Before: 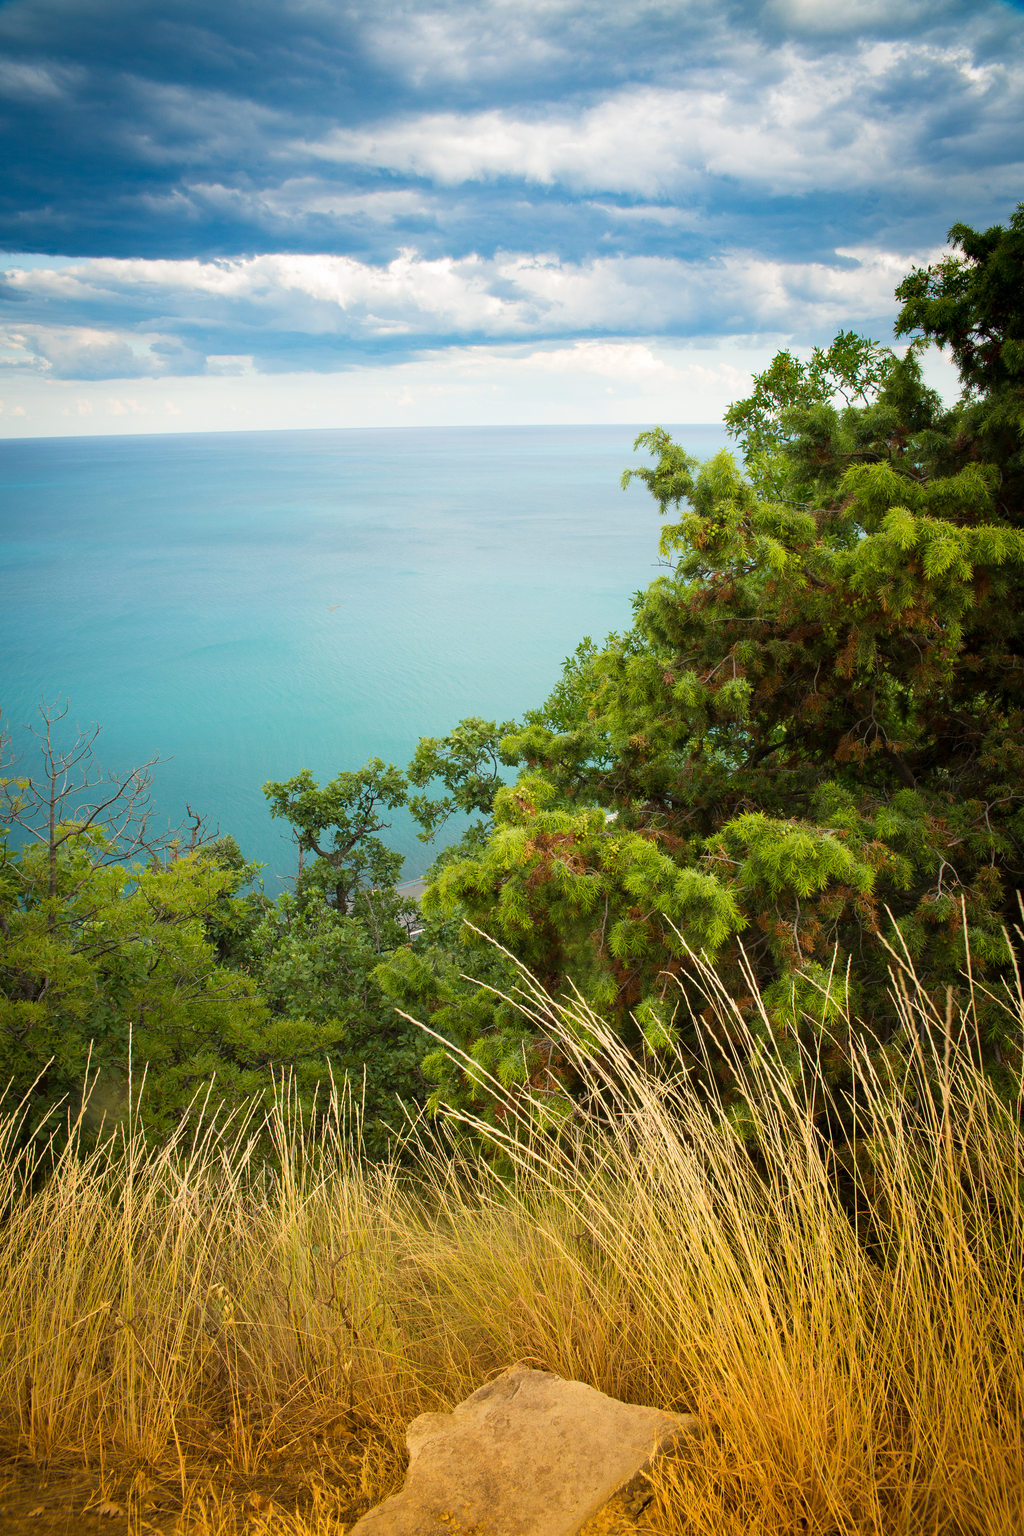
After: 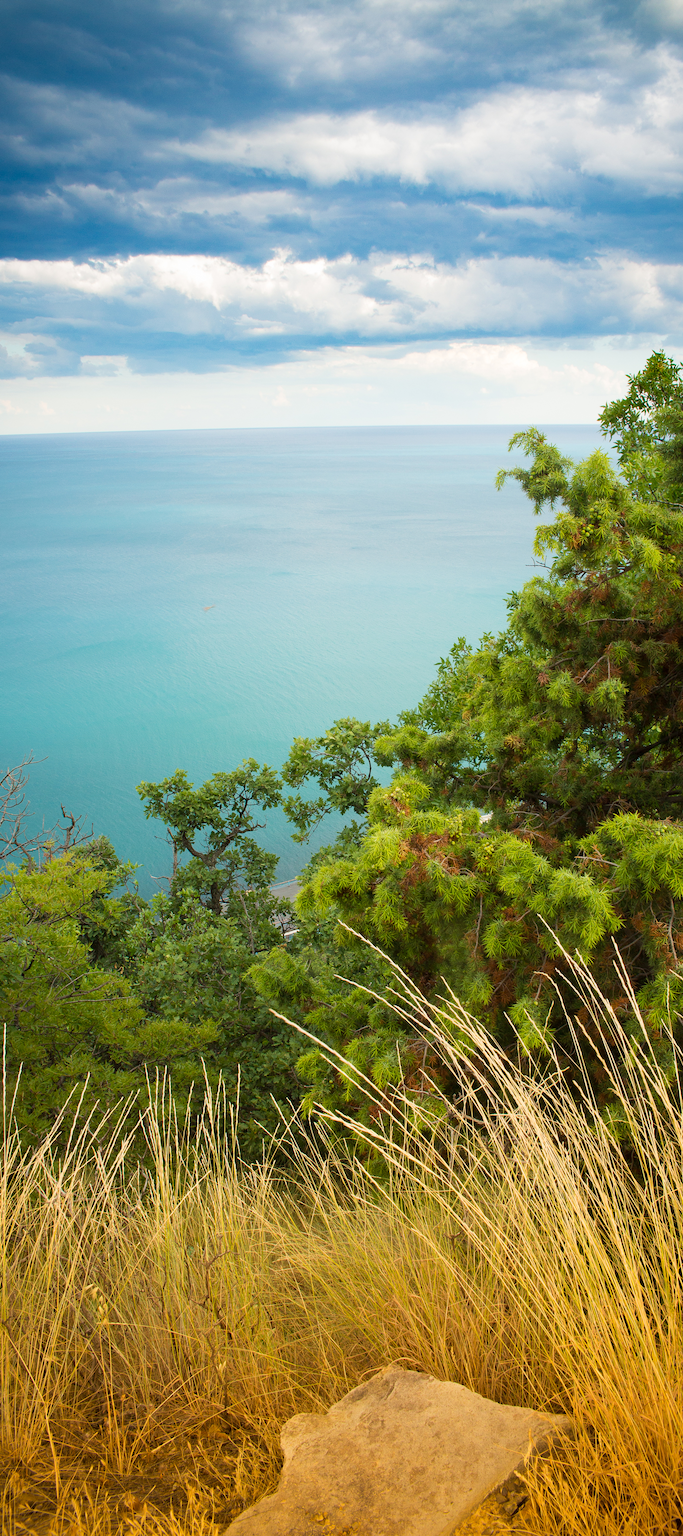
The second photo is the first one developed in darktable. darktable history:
crop and rotate: left 12.324%, right 20.959%
